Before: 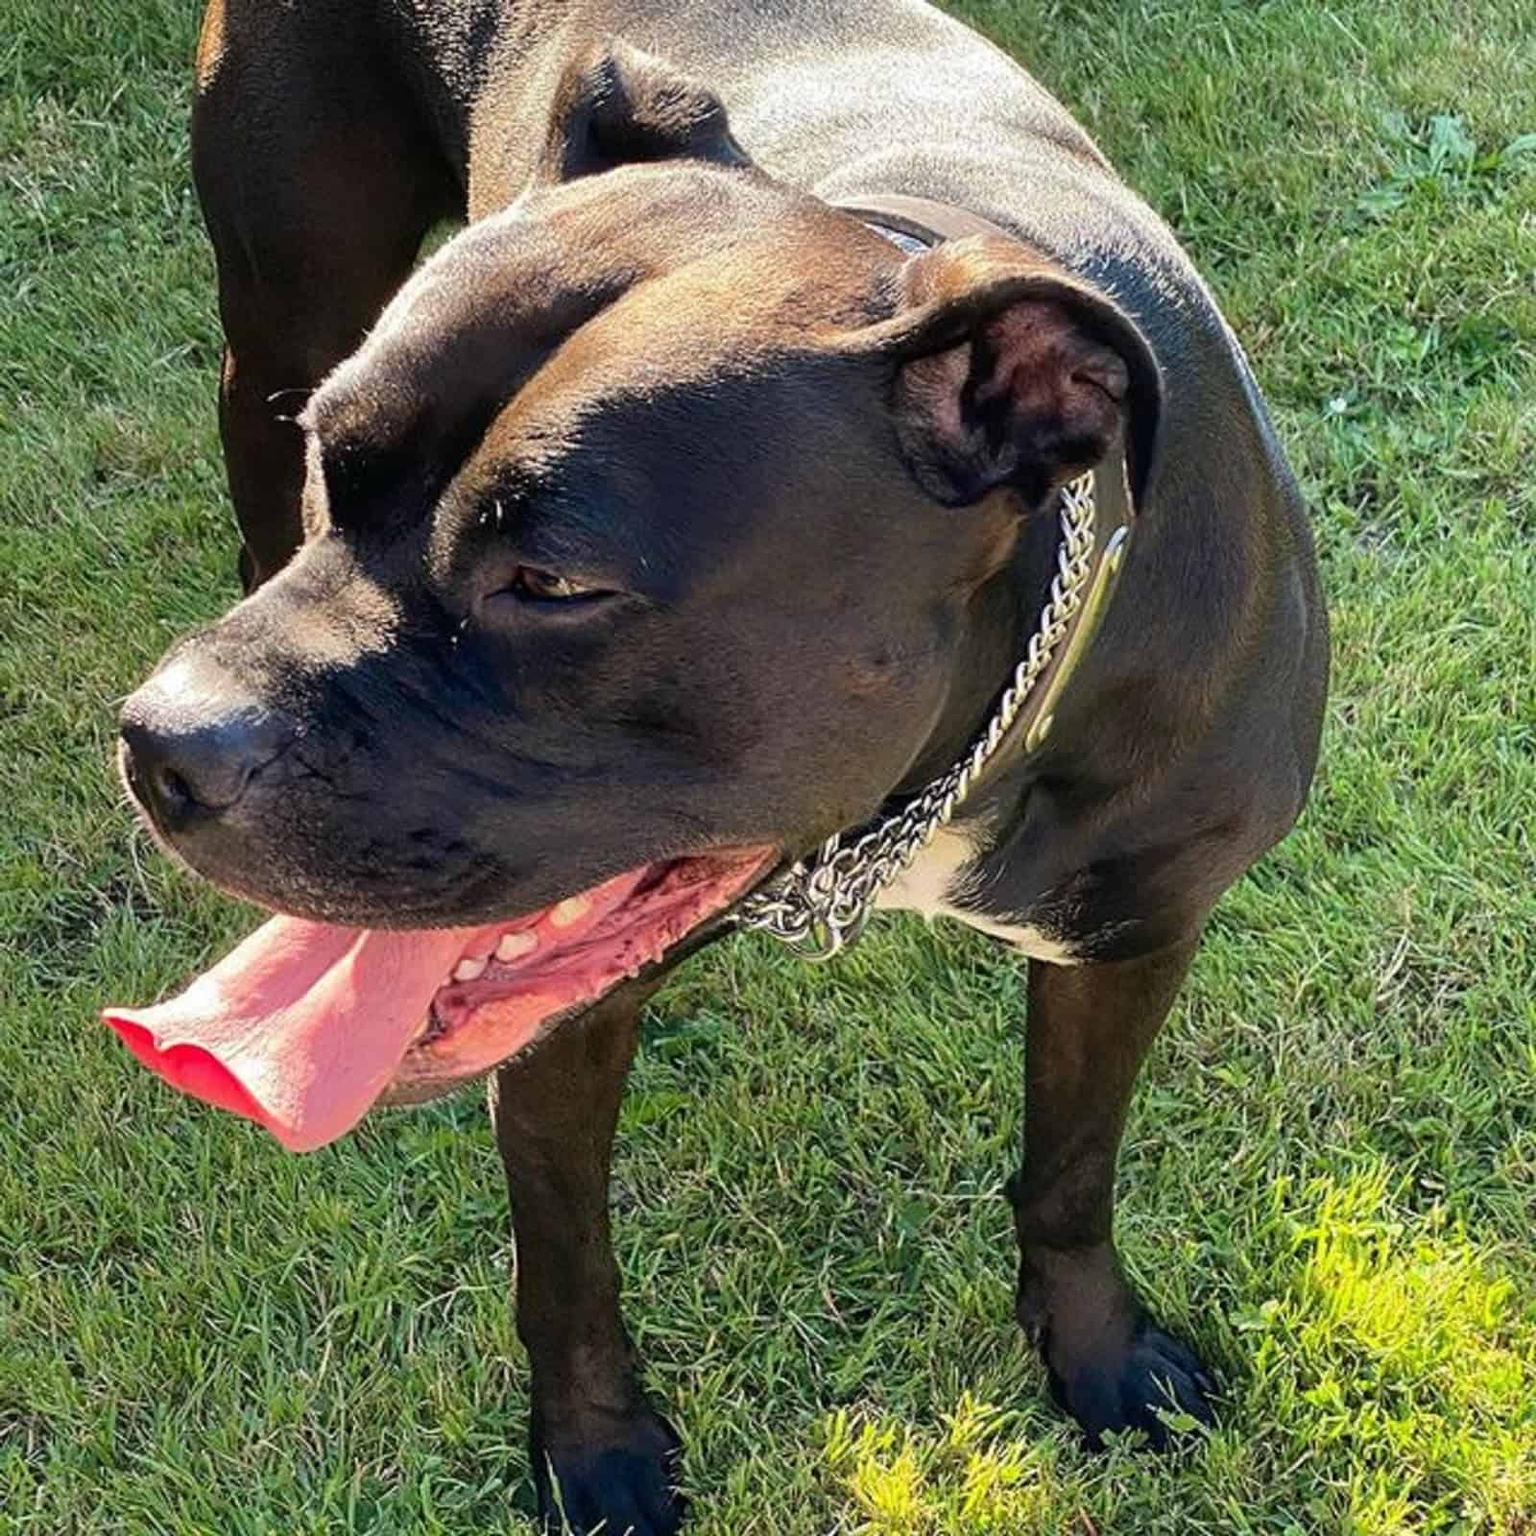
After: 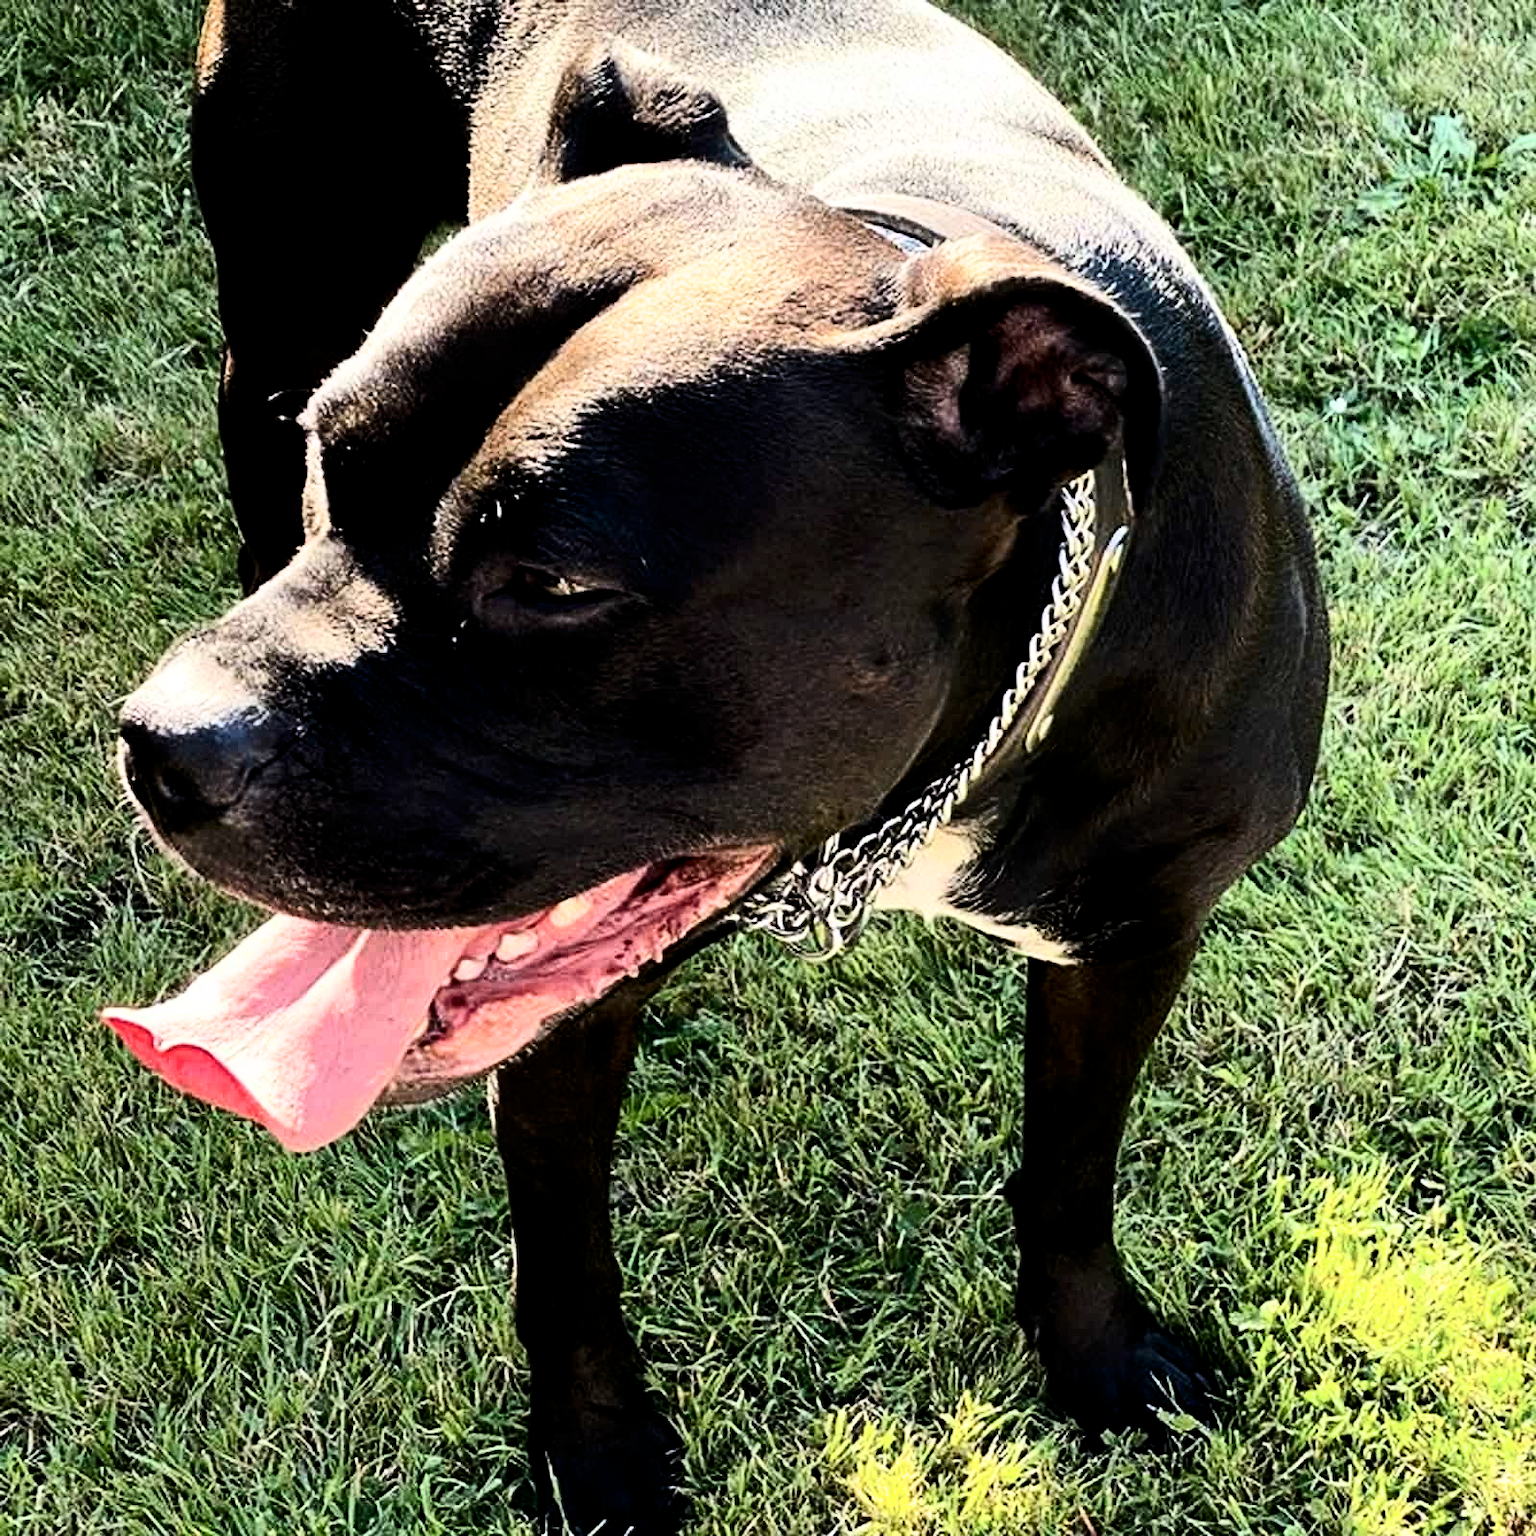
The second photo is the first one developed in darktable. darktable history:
contrast brightness saturation: contrast 0.281
filmic rgb: black relative exposure -5.57 EV, white relative exposure 2.48 EV, threshold 5.95 EV, target black luminance 0%, hardness 4.52, latitude 67.19%, contrast 1.464, shadows ↔ highlights balance -3.62%, iterations of high-quality reconstruction 10, enable highlight reconstruction true
